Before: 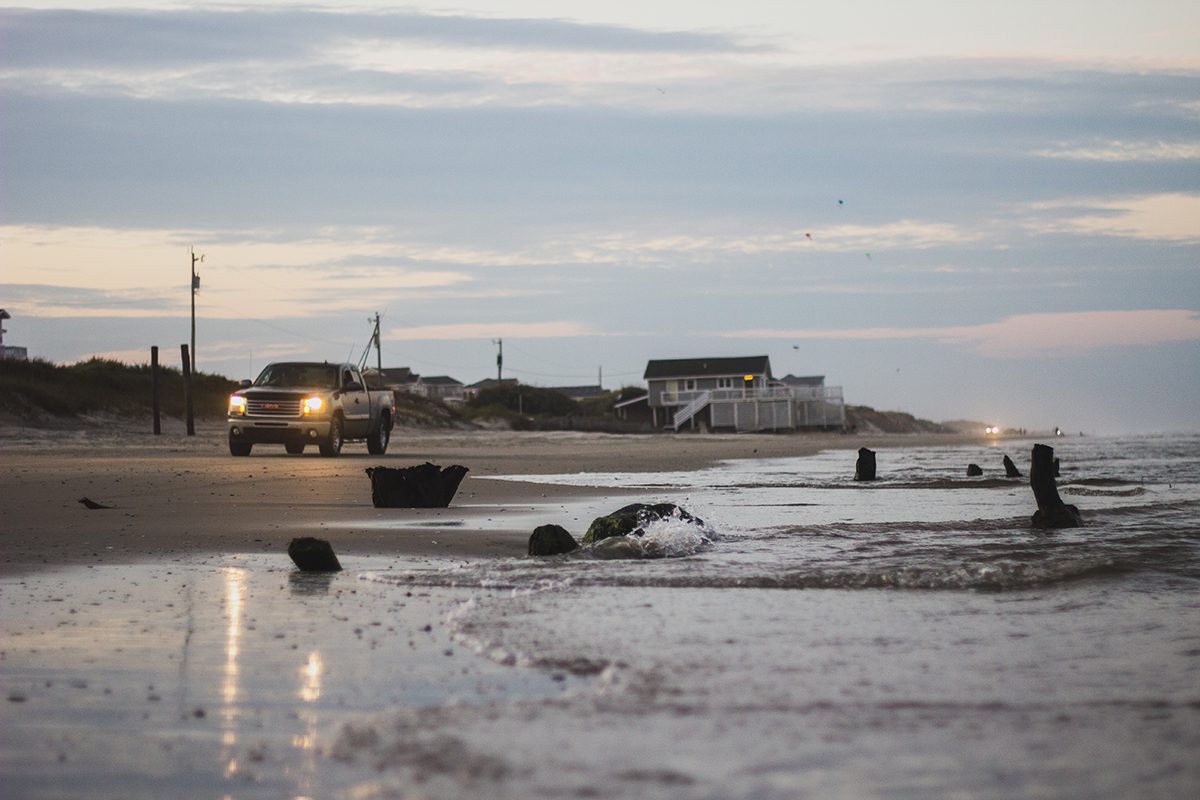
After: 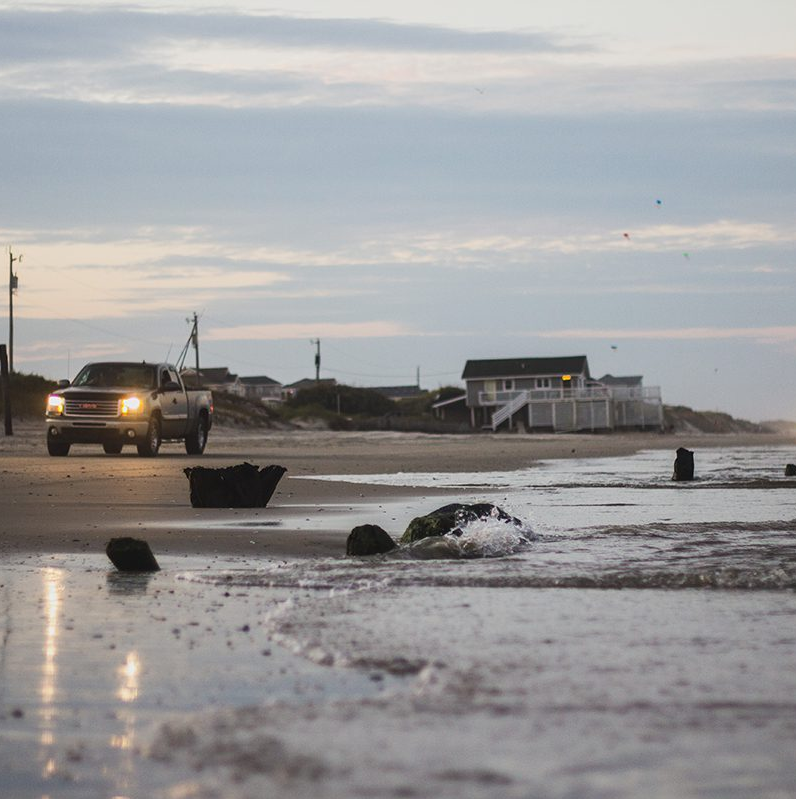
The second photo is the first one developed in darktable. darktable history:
crop and rotate: left 15.241%, right 18.363%
